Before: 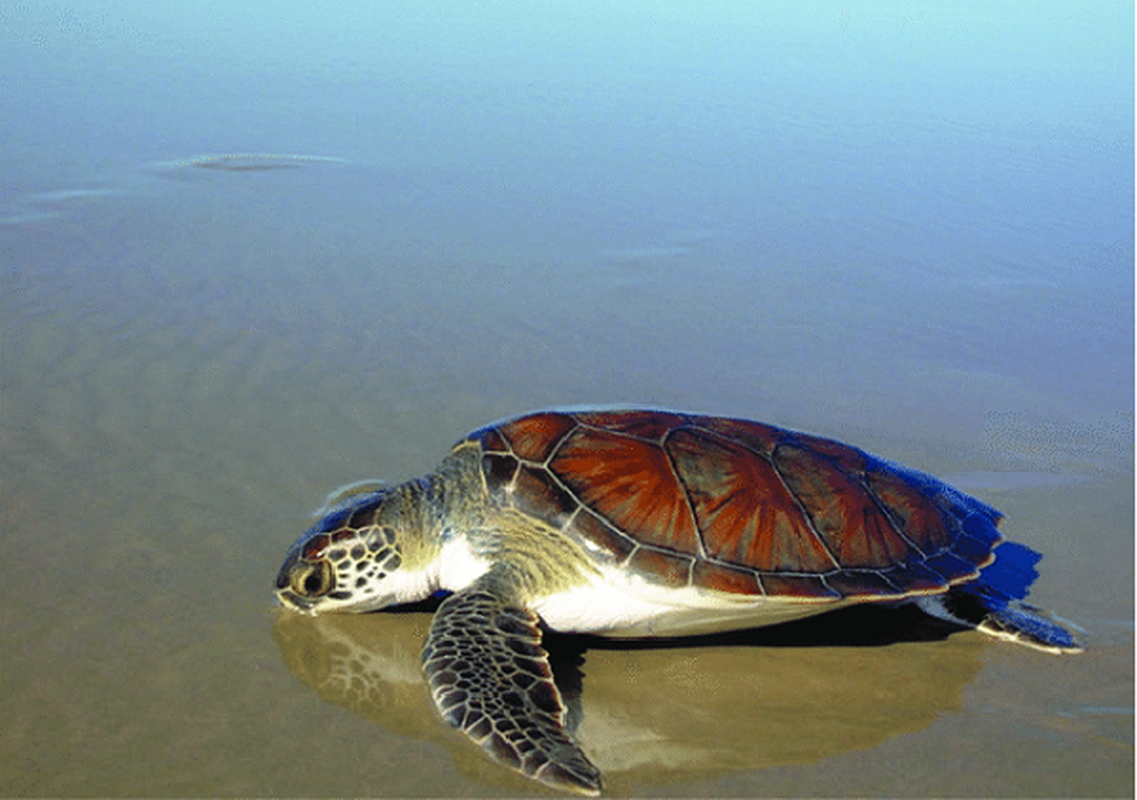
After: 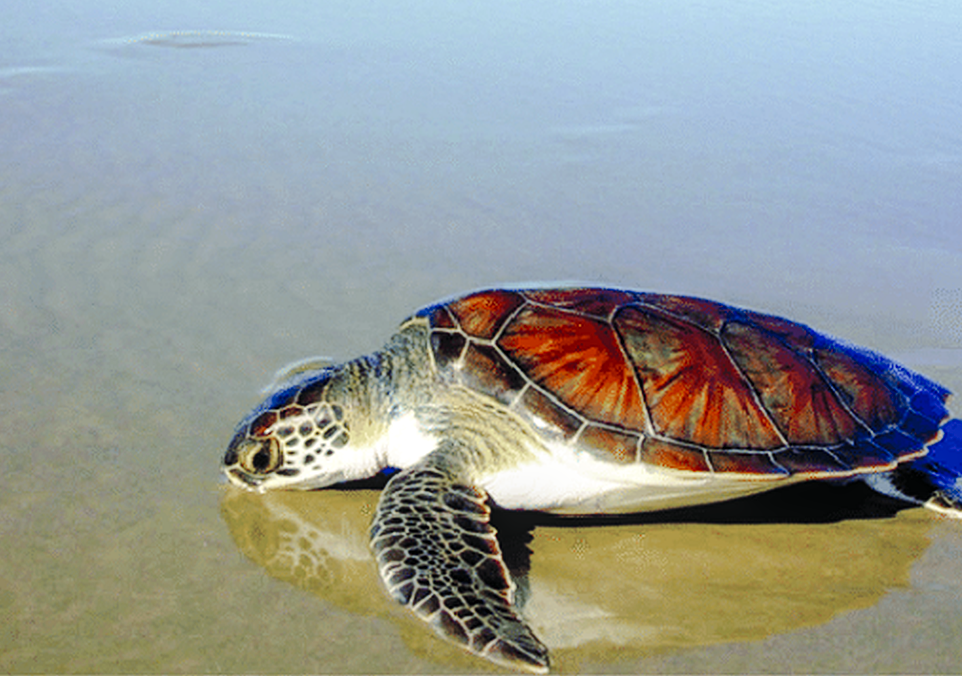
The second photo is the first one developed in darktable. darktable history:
local contrast: on, module defaults
crop and rotate: left 4.712%, top 15.5%, right 10.654%
tone curve: curves: ch0 [(0, 0) (0.131, 0.135) (0.288, 0.372) (0.451, 0.608) (0.612, 0.739) (0.736, 0.832) (1, 1)]; ch1 [(0, 0) (0.392, 0.398) (0.487, 0.471) (0.496, 0.493) (0.519, 0.531) (0.557, 0.591) (0.581, 0.639) (0.622, 0.711) (1, 1)]; ch2 [(0, 0) (0.388, 0.344) (0.438, 0.425) (0.476, 0.482) (0.502, 0.508) (0.524, 0.531) (0.538, 0.58) (0.58, 0.621) (0.613, 0.679) (0.655, 0.738) (1, 1)], preserve colors none
